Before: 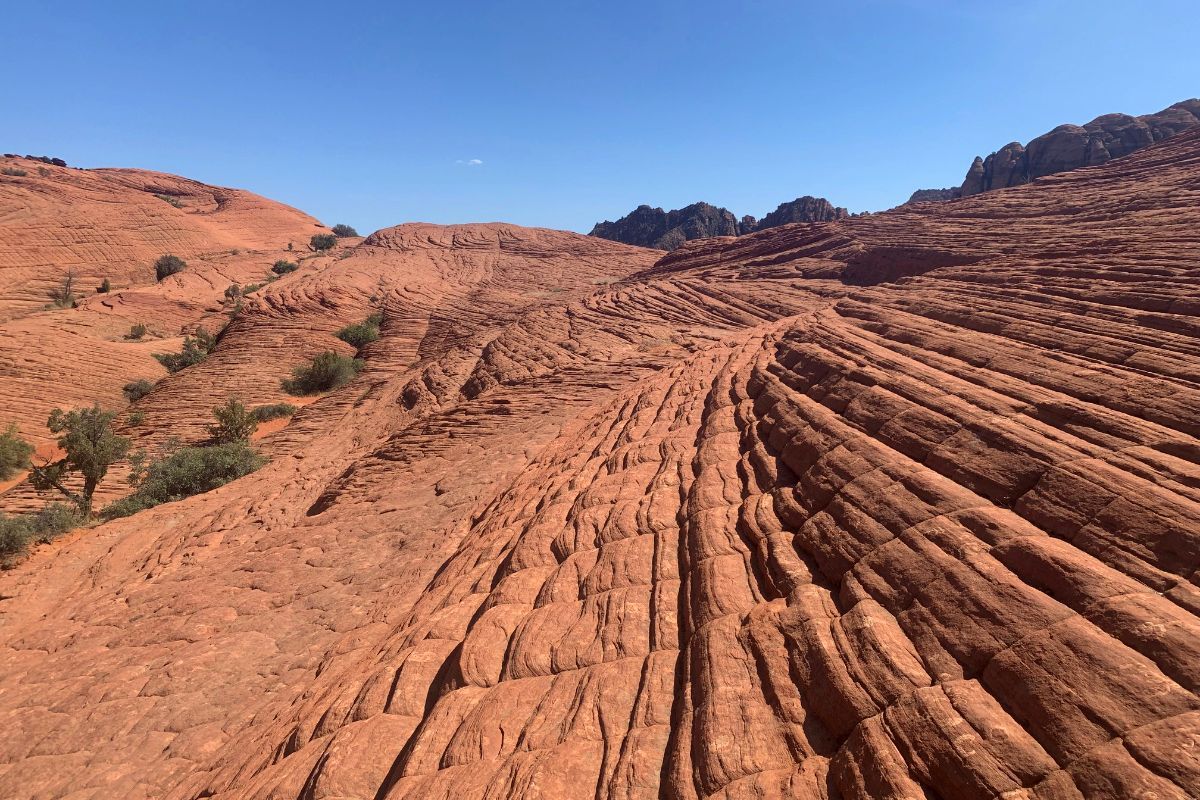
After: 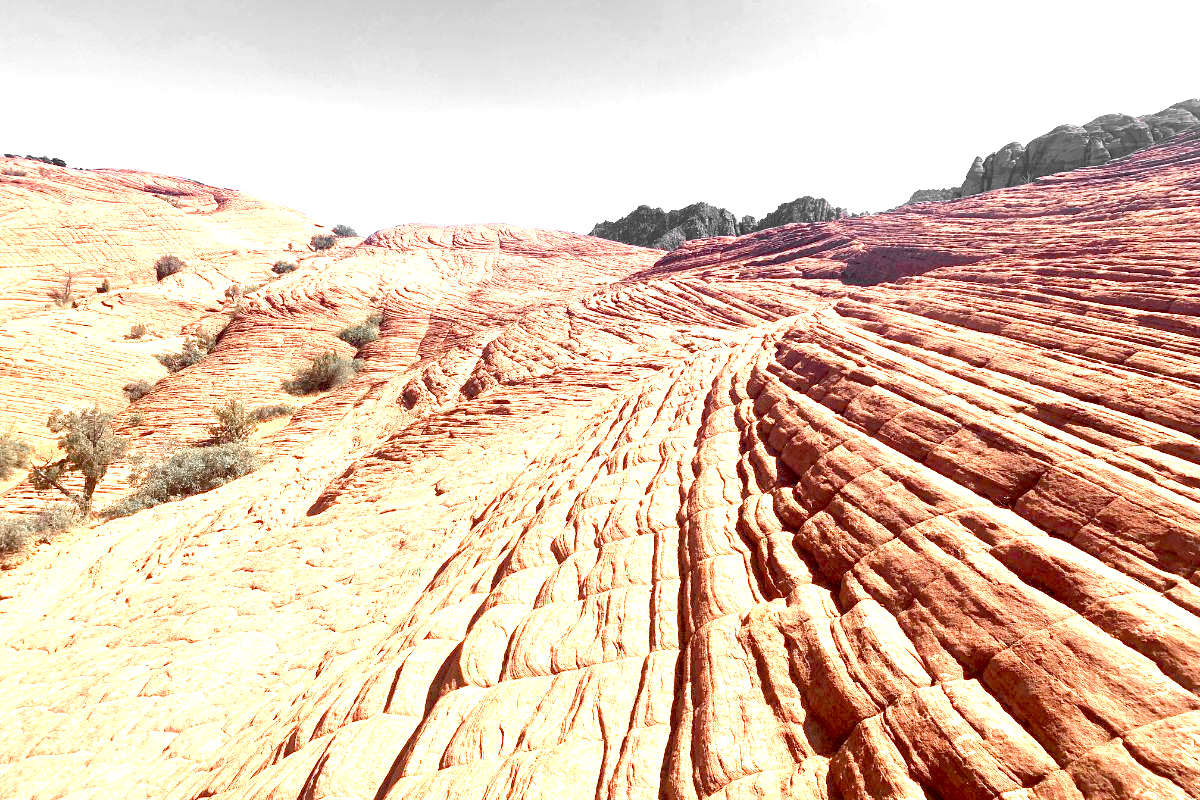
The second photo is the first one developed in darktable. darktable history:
exposure: black level correction 0.005, exposure 2.084 EV, compensate highlight preservation false
color zones: curves: ch0 [(0, 0.447) (0.184, 0.543) (0.323, 0.476) (0.429, 0.445) (0.571, 0.443) (0.714, 0.451) (0.857, 0.452) (1, 0.447)]; ch1 [(0, 0.464) (0.176, 0.46) (0.287, 0.177) (0.429, 0.002) (0.571, 0) (0.714, 0) (0.857, 0) (1, 0.464)], mix 20%
